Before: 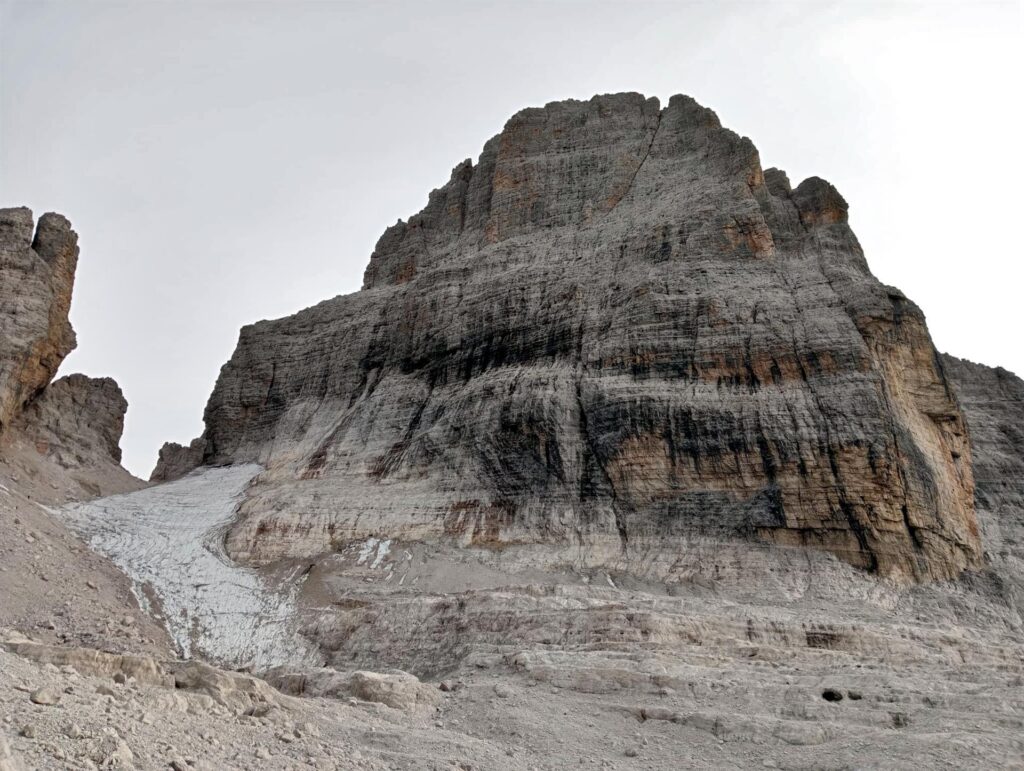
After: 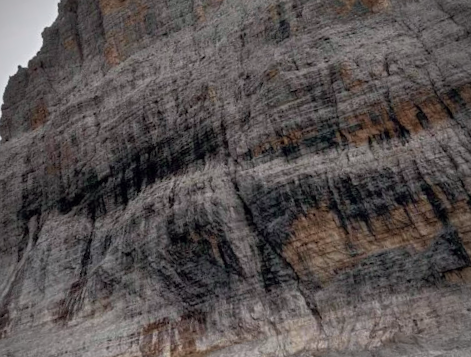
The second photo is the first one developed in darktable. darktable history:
vignetting: on, module defaults
crop: left 32.075%, top 10.976%, right 18.355%, bottom 17.596%
rotate and perspective: rotation -14.8°, crop left 0.1, crop right 0.903, crop top 0.25, crop bottom 0.748
tone curve: curves: ch0 [(0, 0) (0.15, 0.17) (0.452, 0.437) (0.611, 0.588) (0.751, 0.749) (1, 1)]; ch1 [(0, 0) (0.325, 0.327) (0.413, 0.442) (0.475, 0.467) (0.512, 0.522) (0.541, 0.55) (0.617, 0.612) (0.695, 0.697) (1, 1)]; ch2 [(0, 0) (0.386, 0.397) (0.452, 0.459) (0.505, 0.498) (0.536, 0.546) (0.574, 0.571) (0.633, 0.653) (1, 1)], color space Lab, independent channels, preserve colors none
